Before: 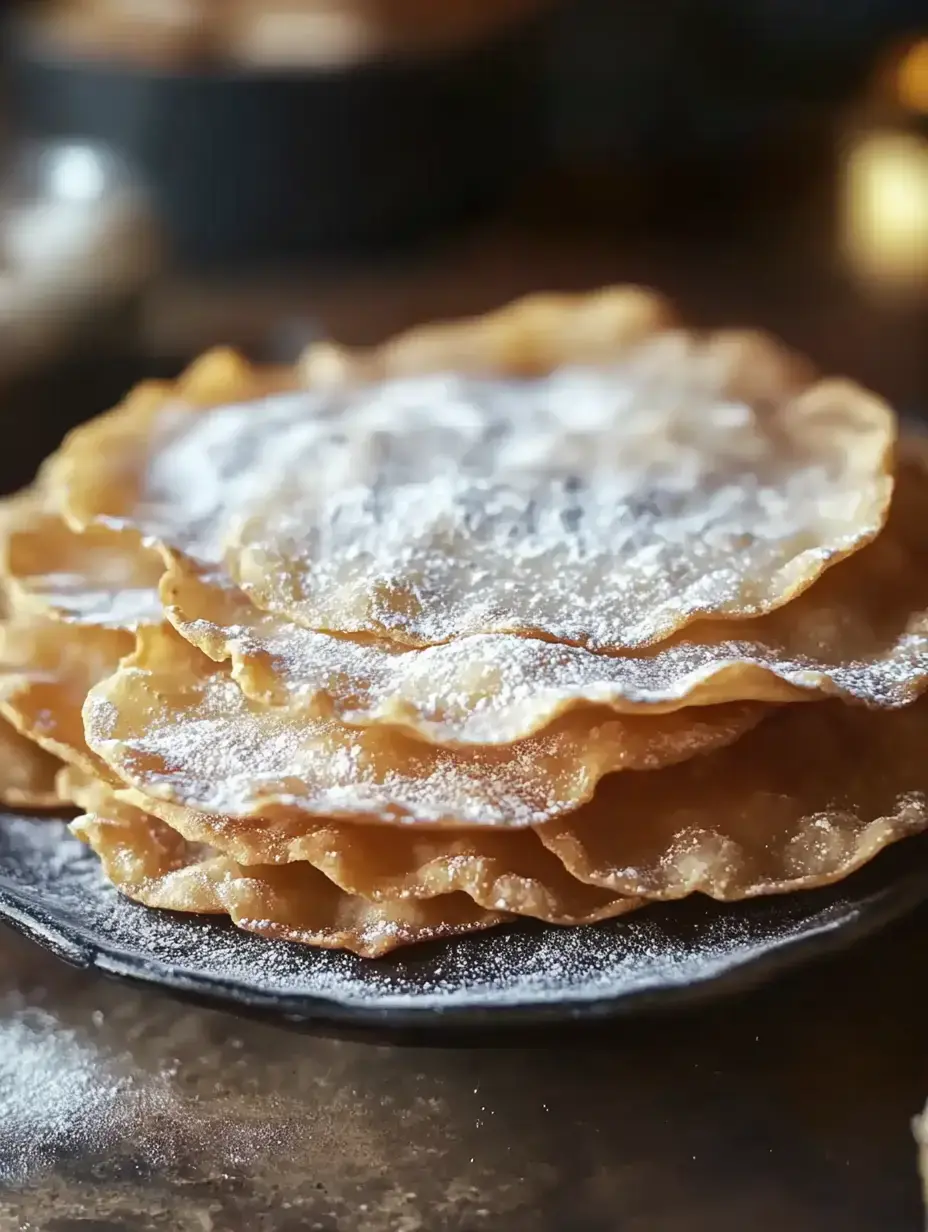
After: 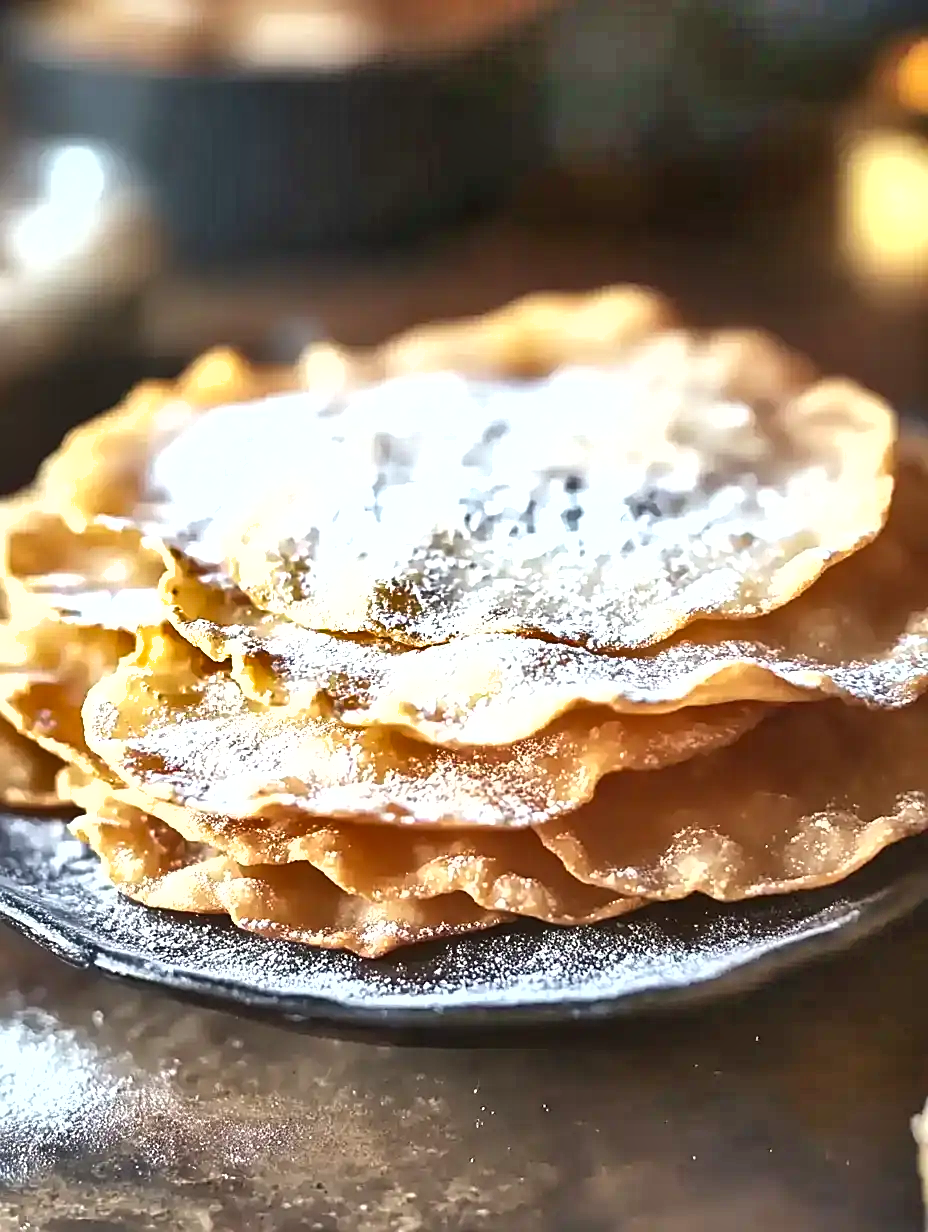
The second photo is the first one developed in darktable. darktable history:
exposure: exposure 1 EV, compensate exposure bias true, compensate highlight preservation false
shadows and highlights: shadows 74.66, highlights -60.89, soften with gaussian
sharpen: on, module defaults
